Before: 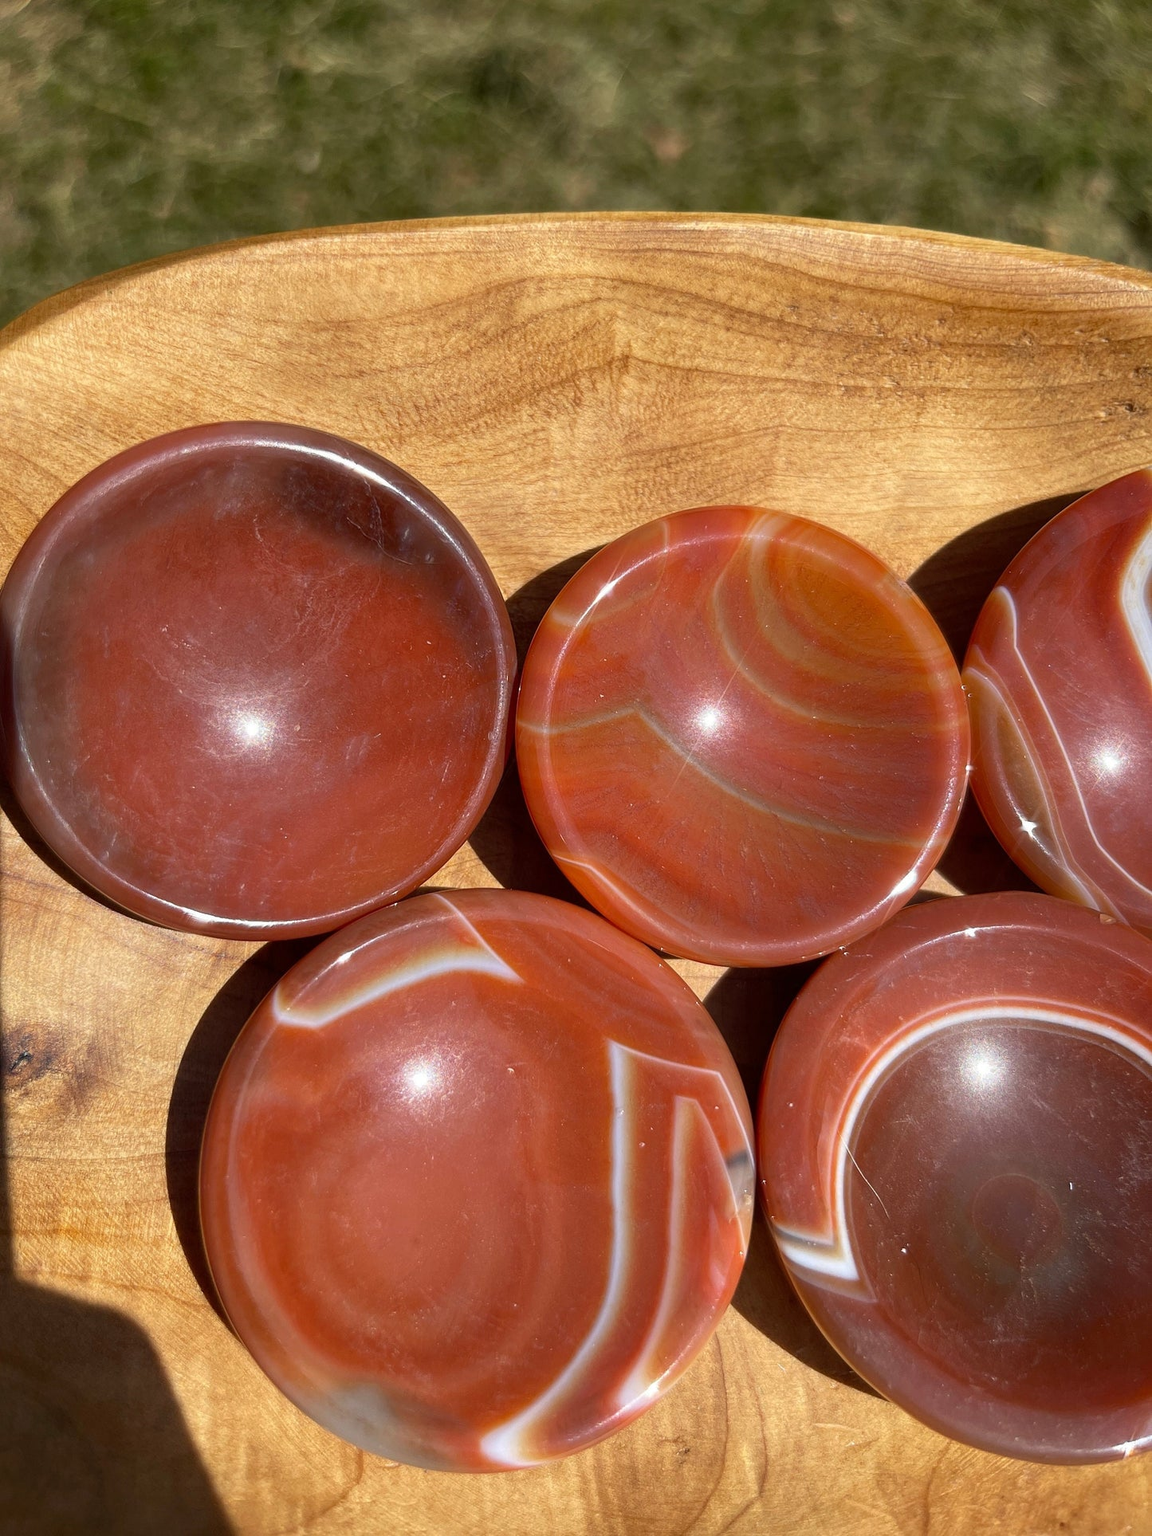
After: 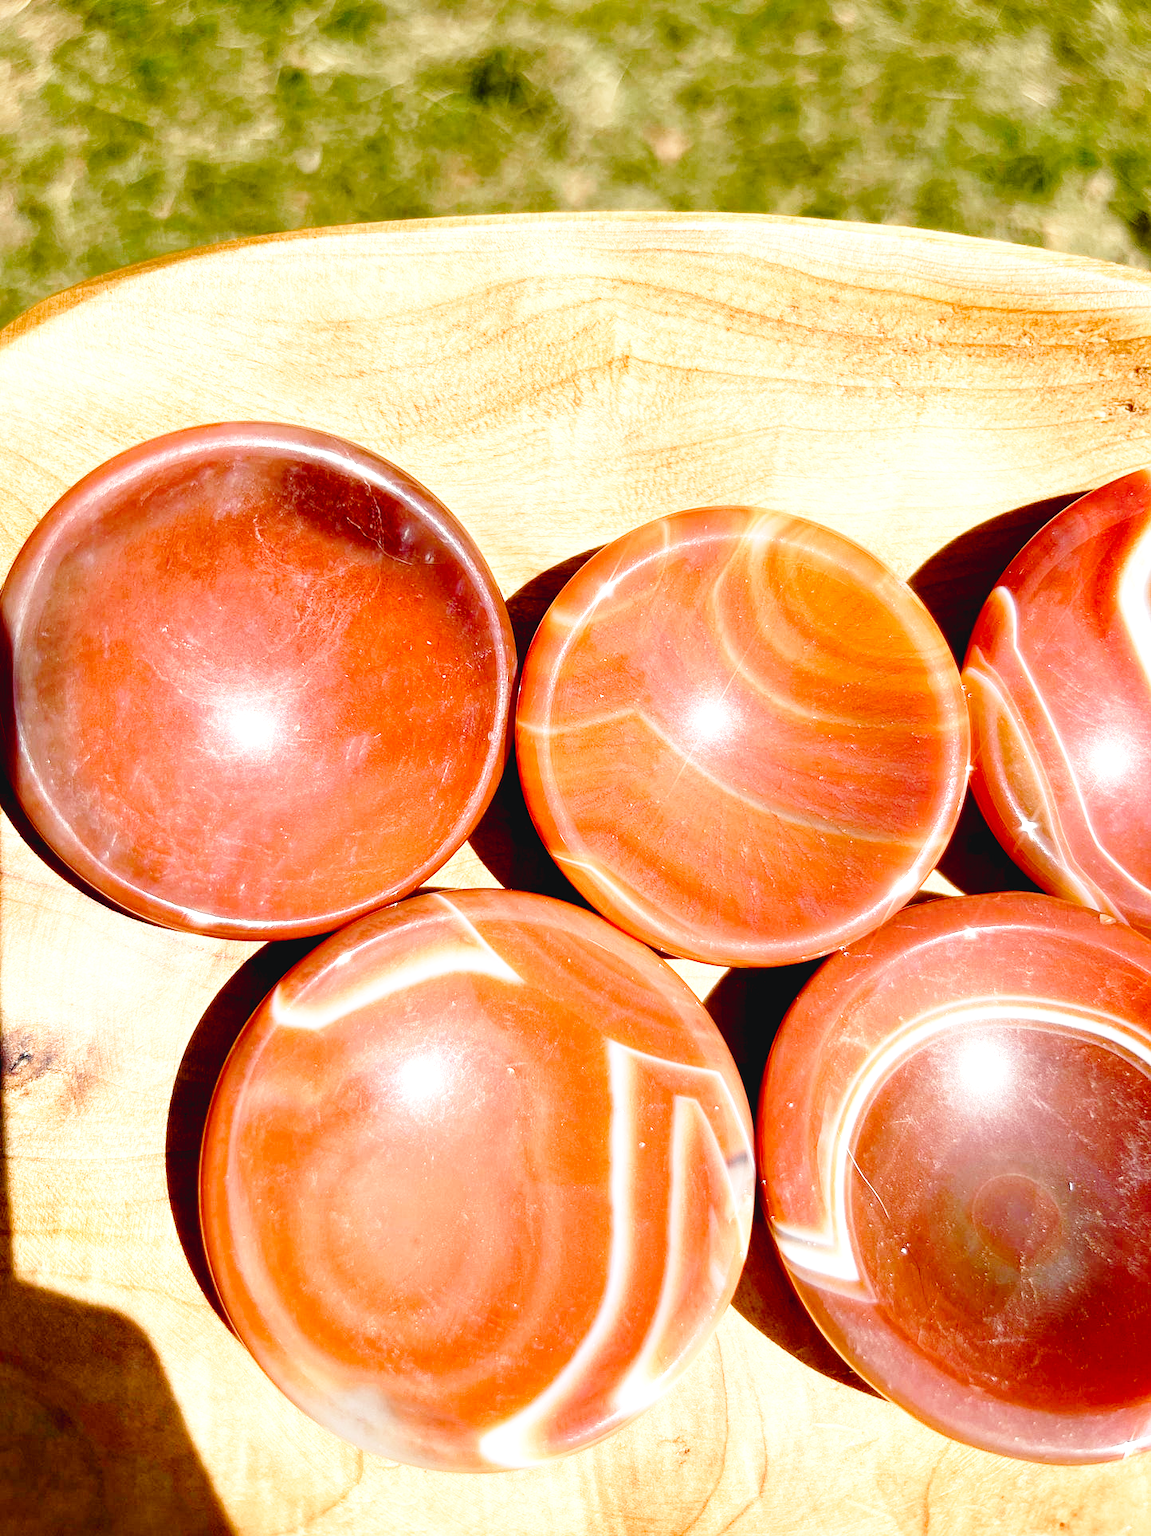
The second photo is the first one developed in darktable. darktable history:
color balance rgb: shadows lift › chroma 2%, shadows lift › hue 250°, power › hue 326.4°, highlights gain › chroma 2%, highlights gain › hue 64.8°, global offset › luminance 0.5%, global offset › hue 58.8°, perceptual saturation grading › highlights -25%, perceptual saturation grading › shadows 30%, global vibrance 15%
base curve: curves: ch0 [(0, 0) (0.028, 0.03) (0.121, 0.232) (0.46, 0.748) (0.859, 0.968) (1, 1)], preserve colors none
exposure: black level correction 0.011, exposure 1.088 EV, compensate exposure bias true, compensate highlight preservation false
